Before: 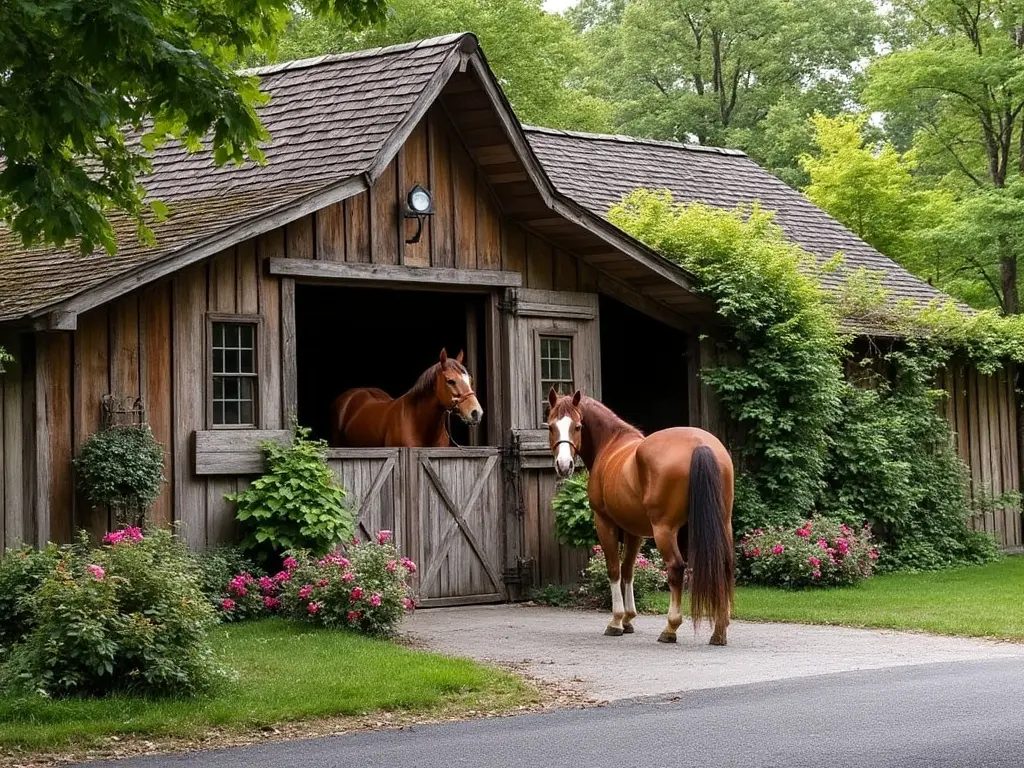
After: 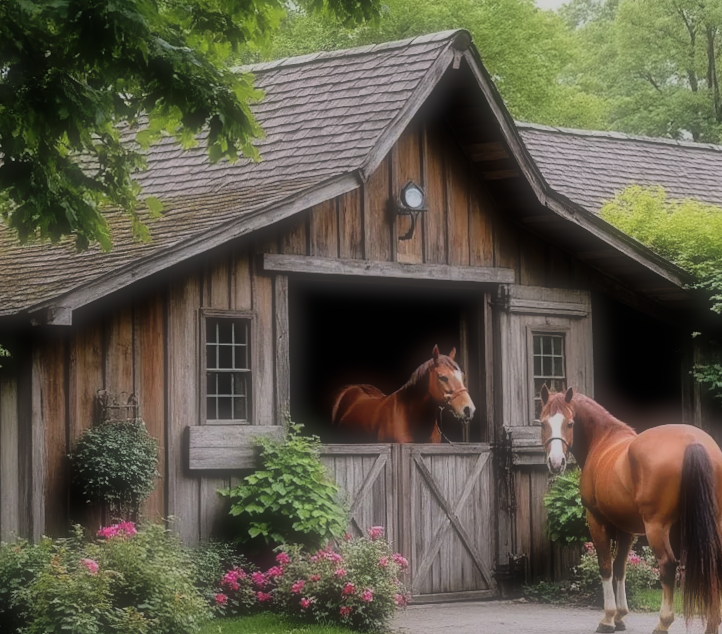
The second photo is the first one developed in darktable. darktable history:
filmic rgb: black relative exposure -7.75 EV, white relative exposure 4.4 EV, threshold 3 EV, hardness 3.76, latitude 50%, contrast 1.1, color science v5 (2021), contrast in shadows safe, contrast in highlights safe, enable highlight reconstruction true
crop: right 28.885%, bottom 16.626%
white balance: red 1.004, blue 1.024
rotate and perspective: rotation 0.192°, lens shift (horizontal) -0.015, crop left 0.005, crop right 0.996, crop top 0.006, crop bottom 0.99
soften: size 60.24%, saturation 65.46%, brightness 0.506 EV, mix 25.7%
shadows and highlights: on, module defaults
